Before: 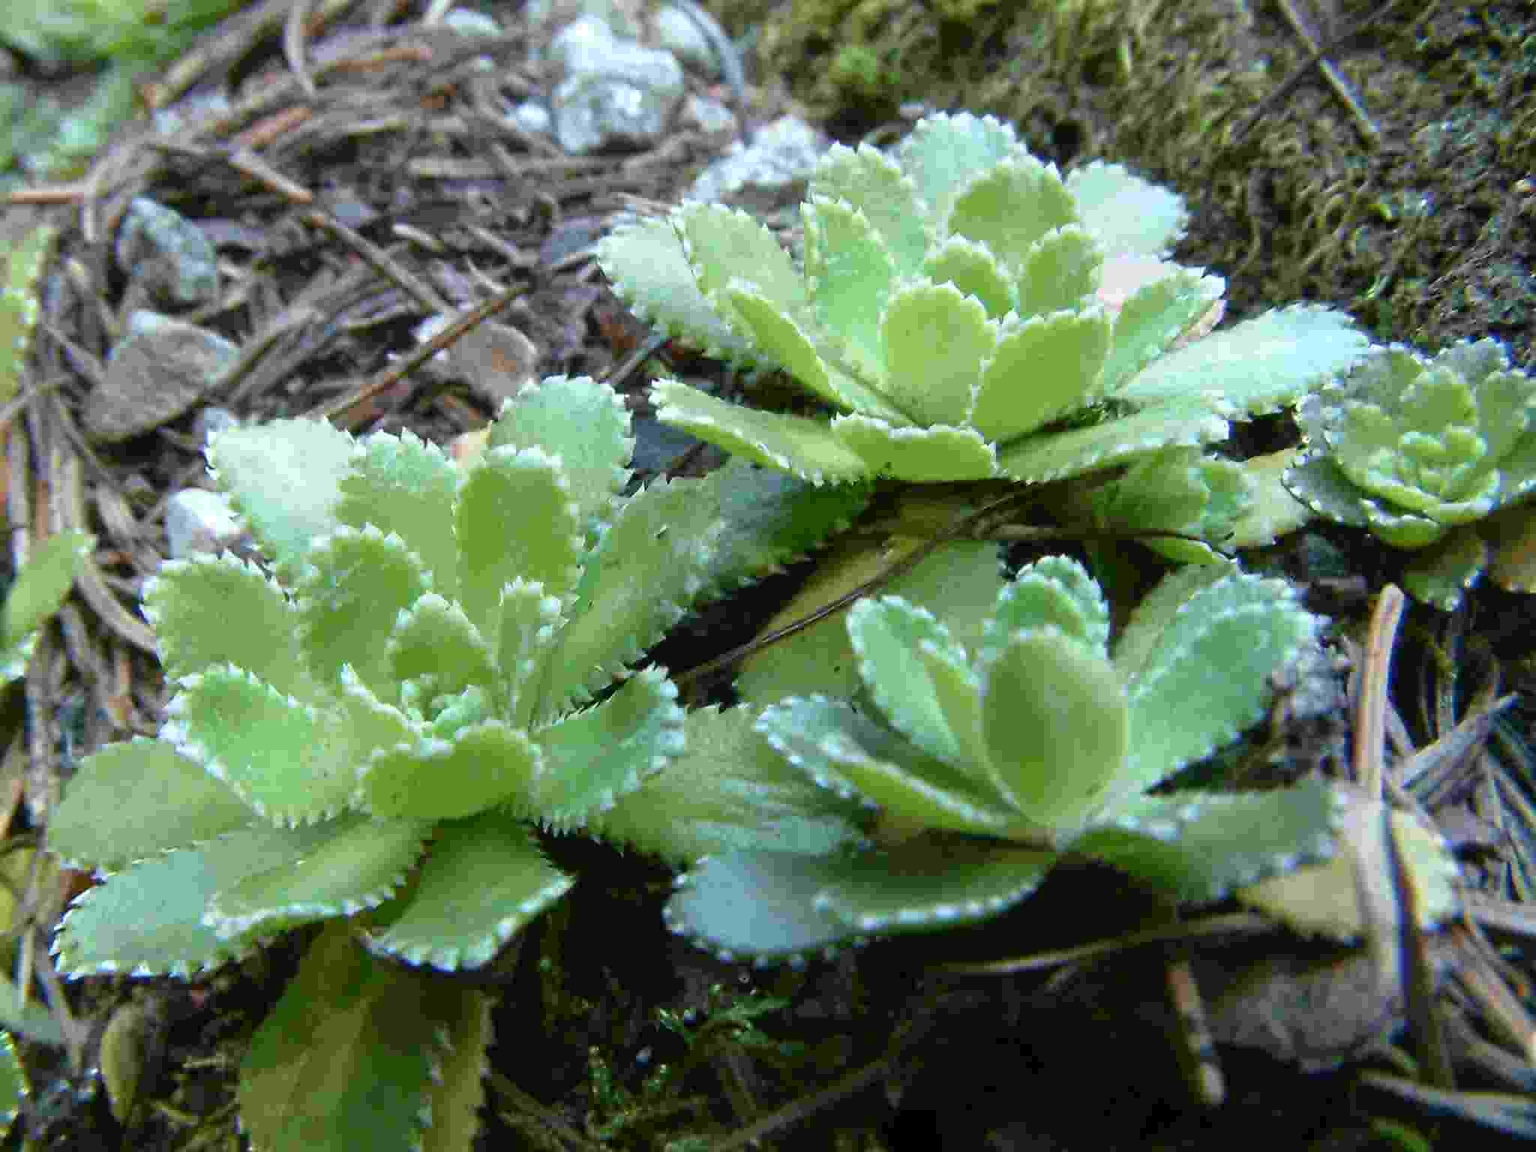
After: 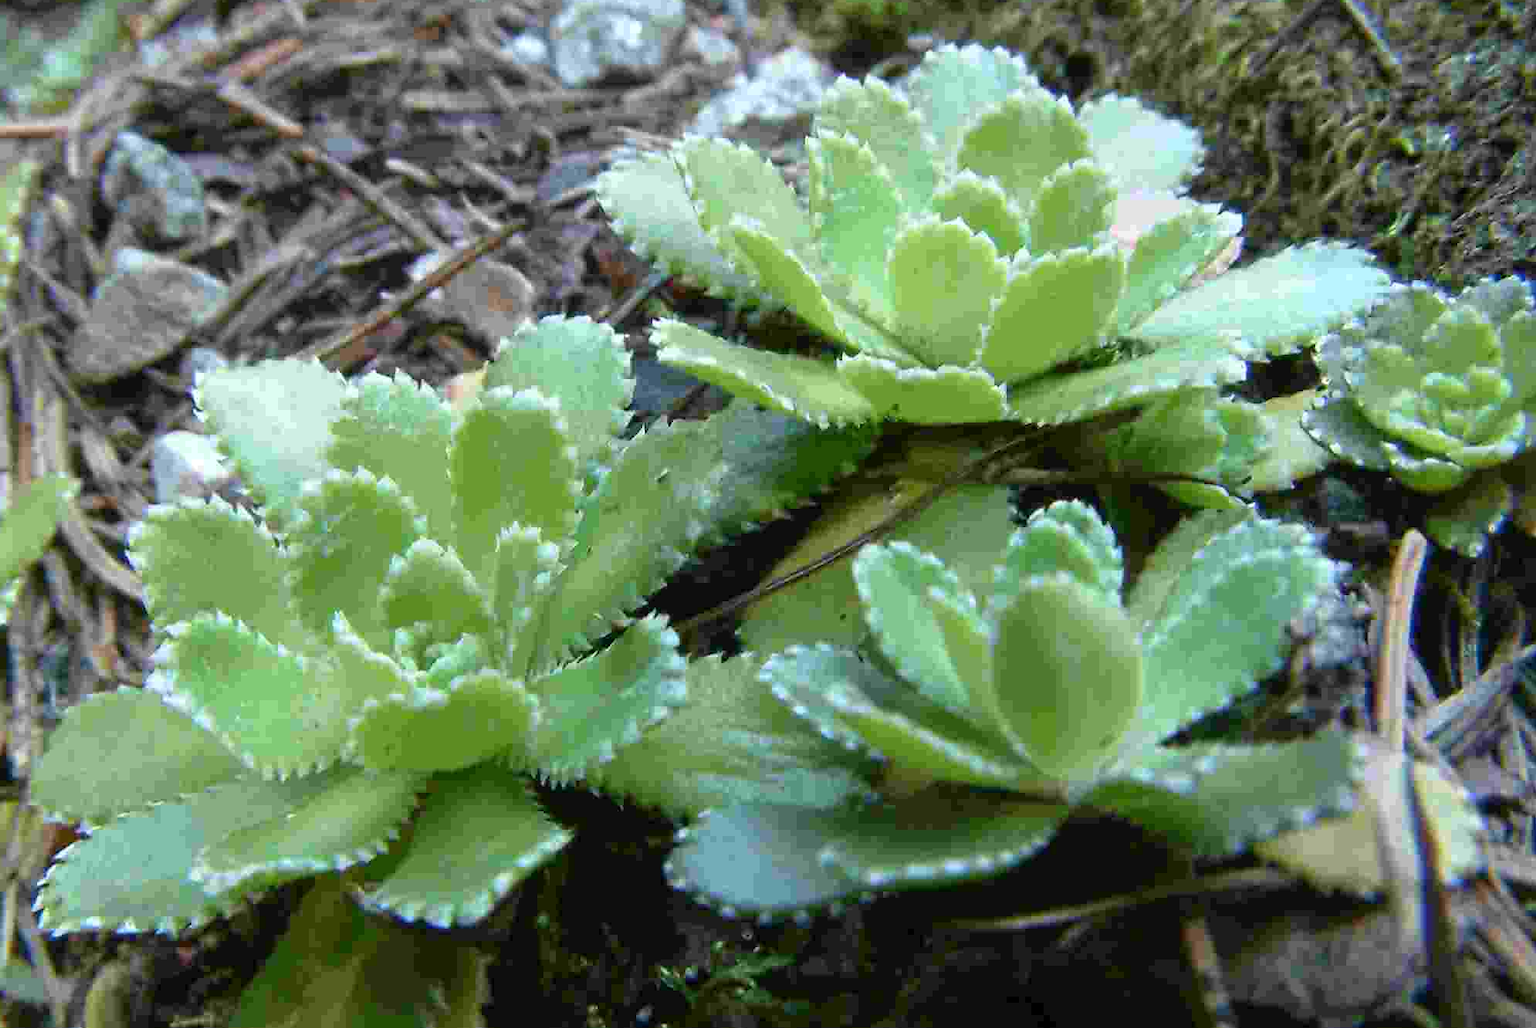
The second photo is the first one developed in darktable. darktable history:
crop: left 1.195%, top 6.106%, right 1.625%, bottom 7.074%
